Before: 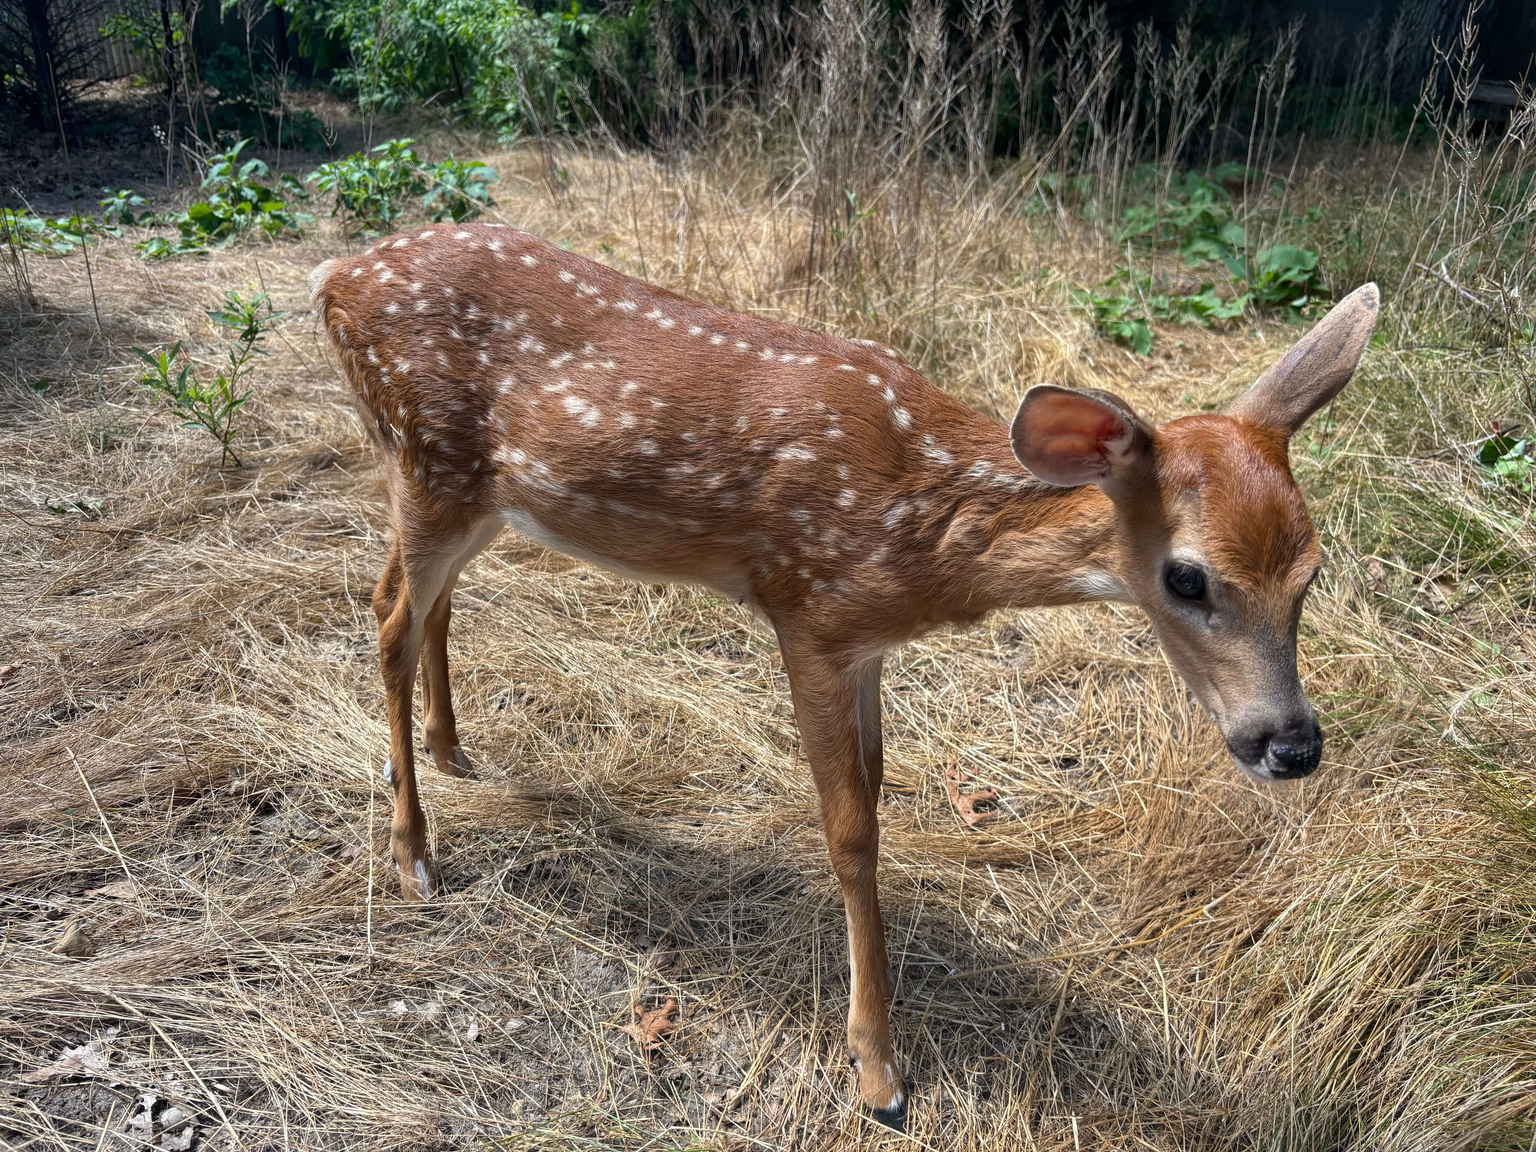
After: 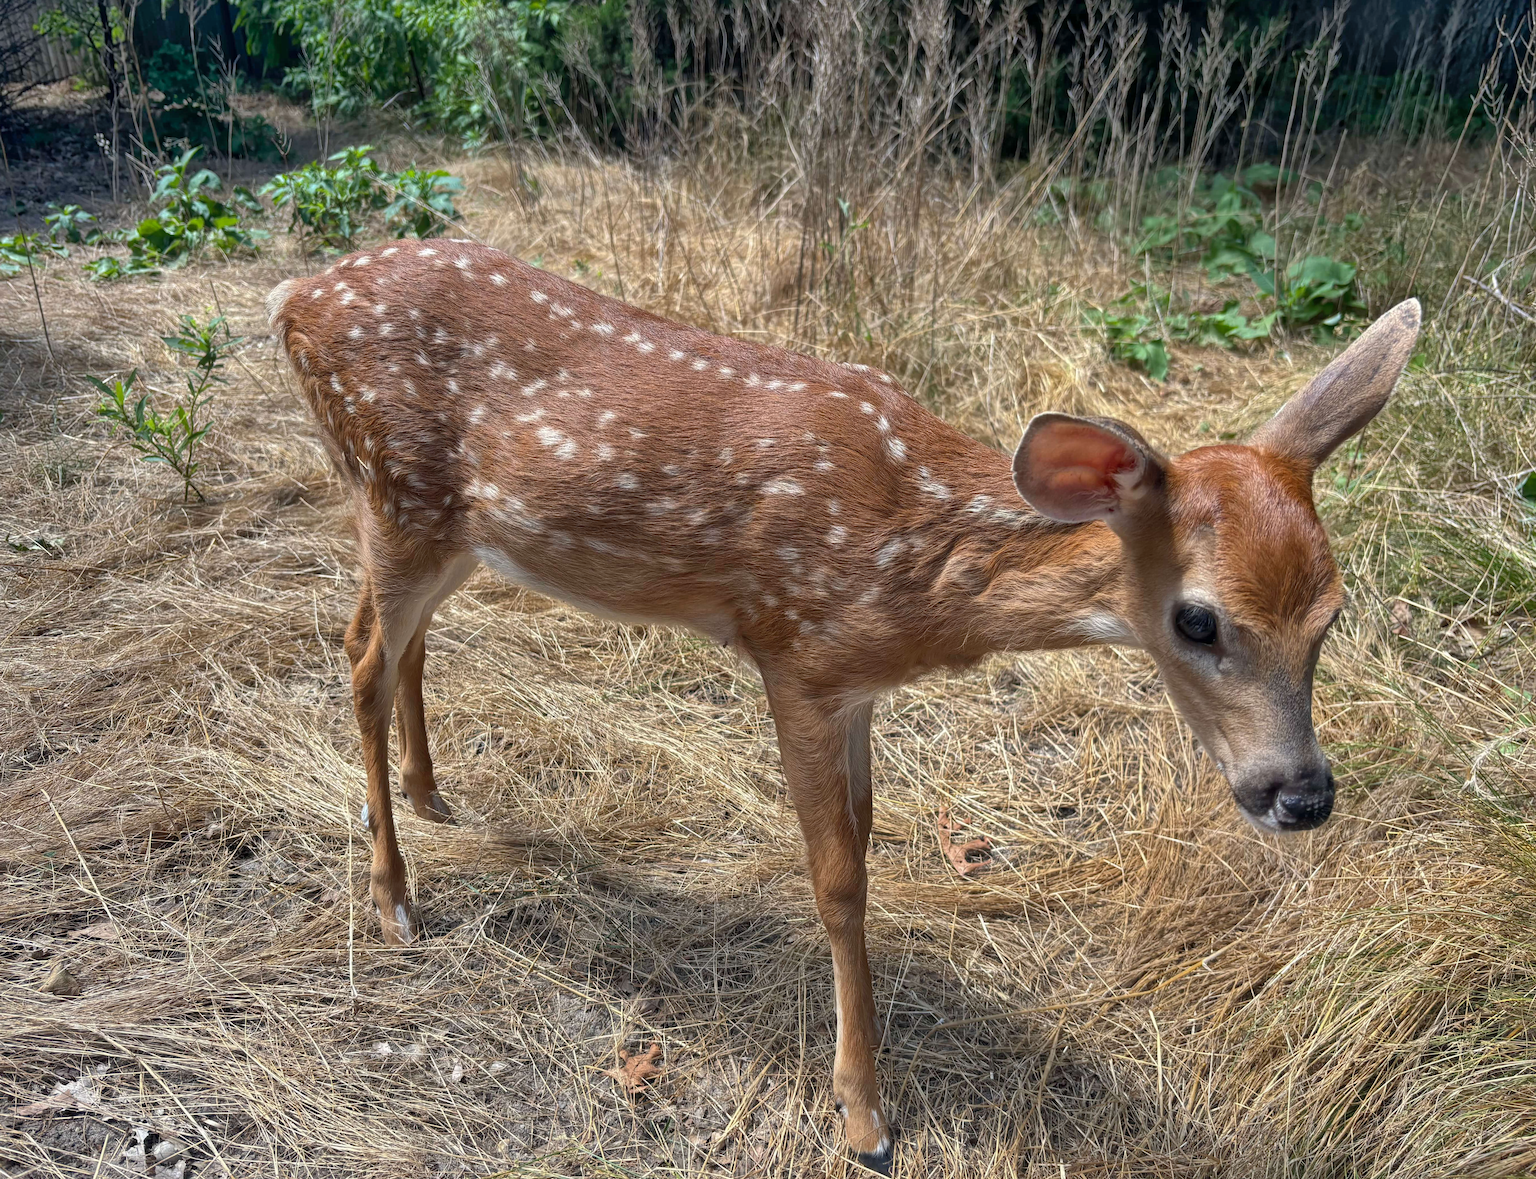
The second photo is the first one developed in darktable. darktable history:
shadows and highlights: on, module defaults
rotate and perspective: rotation 0.074°, lens shift (vertical) 0.096, lens shift (horizontal) -0.041, crop left 0.043, crop right 0.952, crop top 0.024, crop bottom 0.979
